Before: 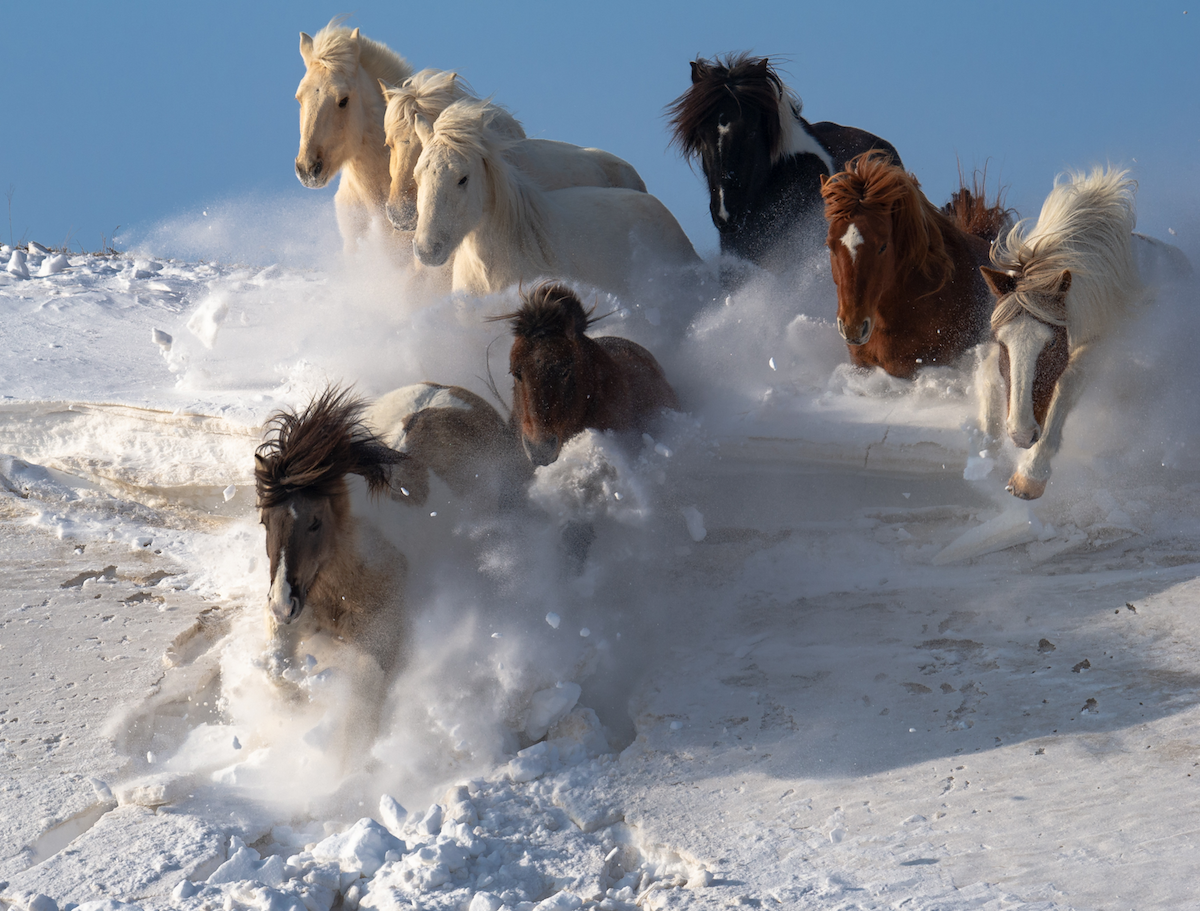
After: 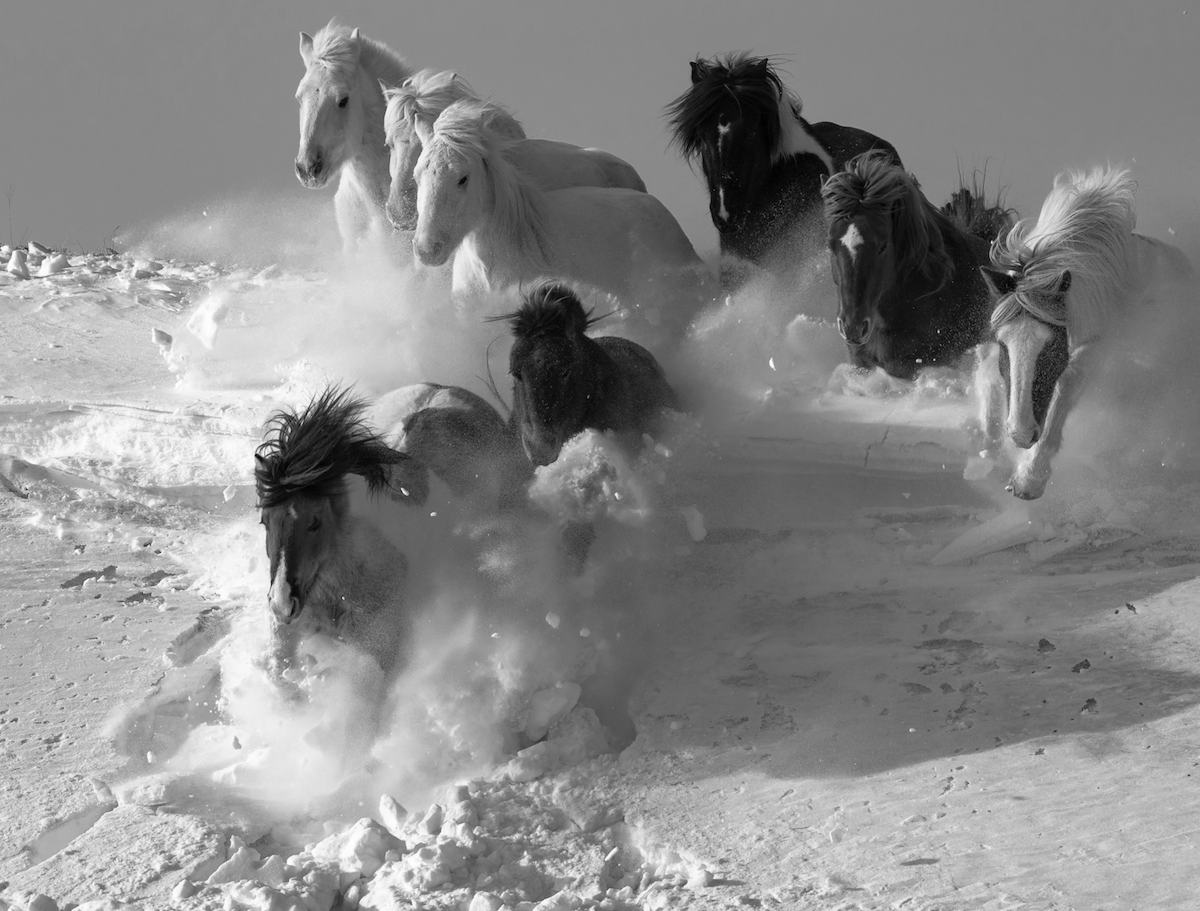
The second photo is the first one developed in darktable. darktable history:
monochrome: on, module defaults
color calibration: illuminant as shot in camera, x 0.358, y 0.373, temperature 4628.91 K
